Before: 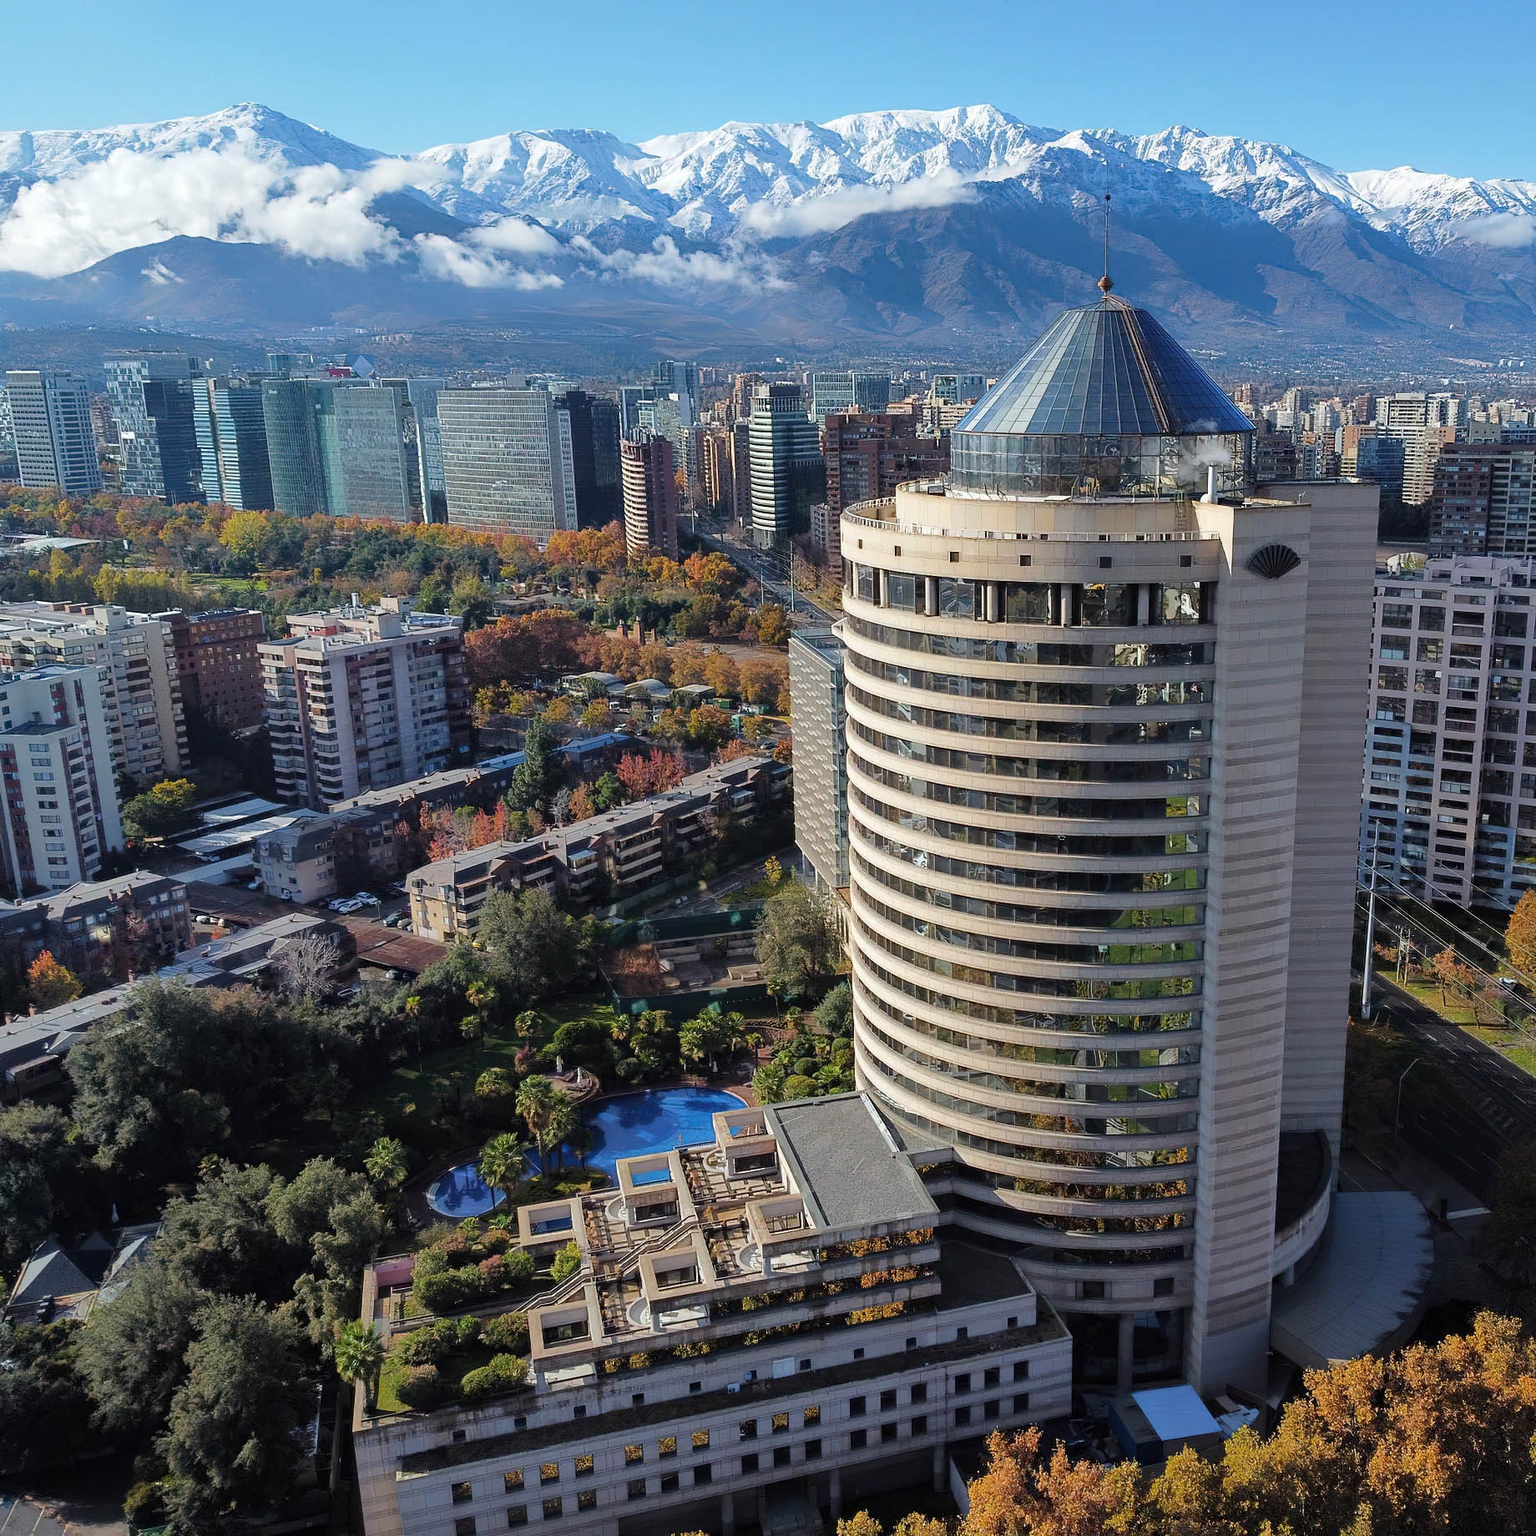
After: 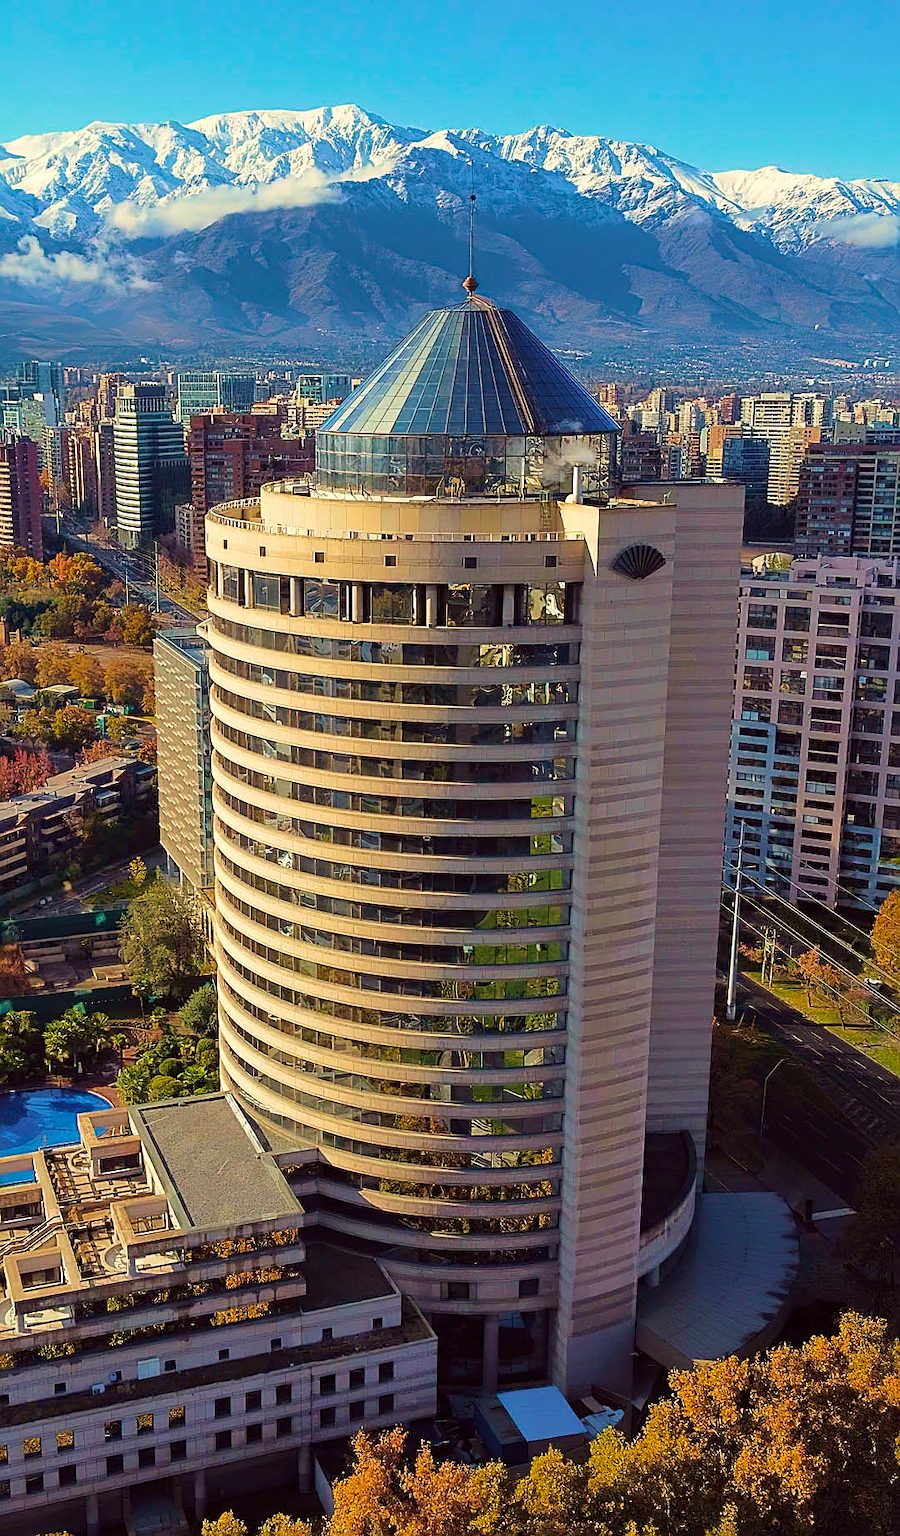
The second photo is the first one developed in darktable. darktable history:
white balance: red 1.045, blue 0.932
color balance rgb: perceptual saturation grading › global saturation 20%, global vibrance 20%
sharpen: on, module defaults
crop: left 41.402%
velvia: strength 56%
color correction: highlights a* -0.95, highlights b* 4.5, shadows a* 3.55
